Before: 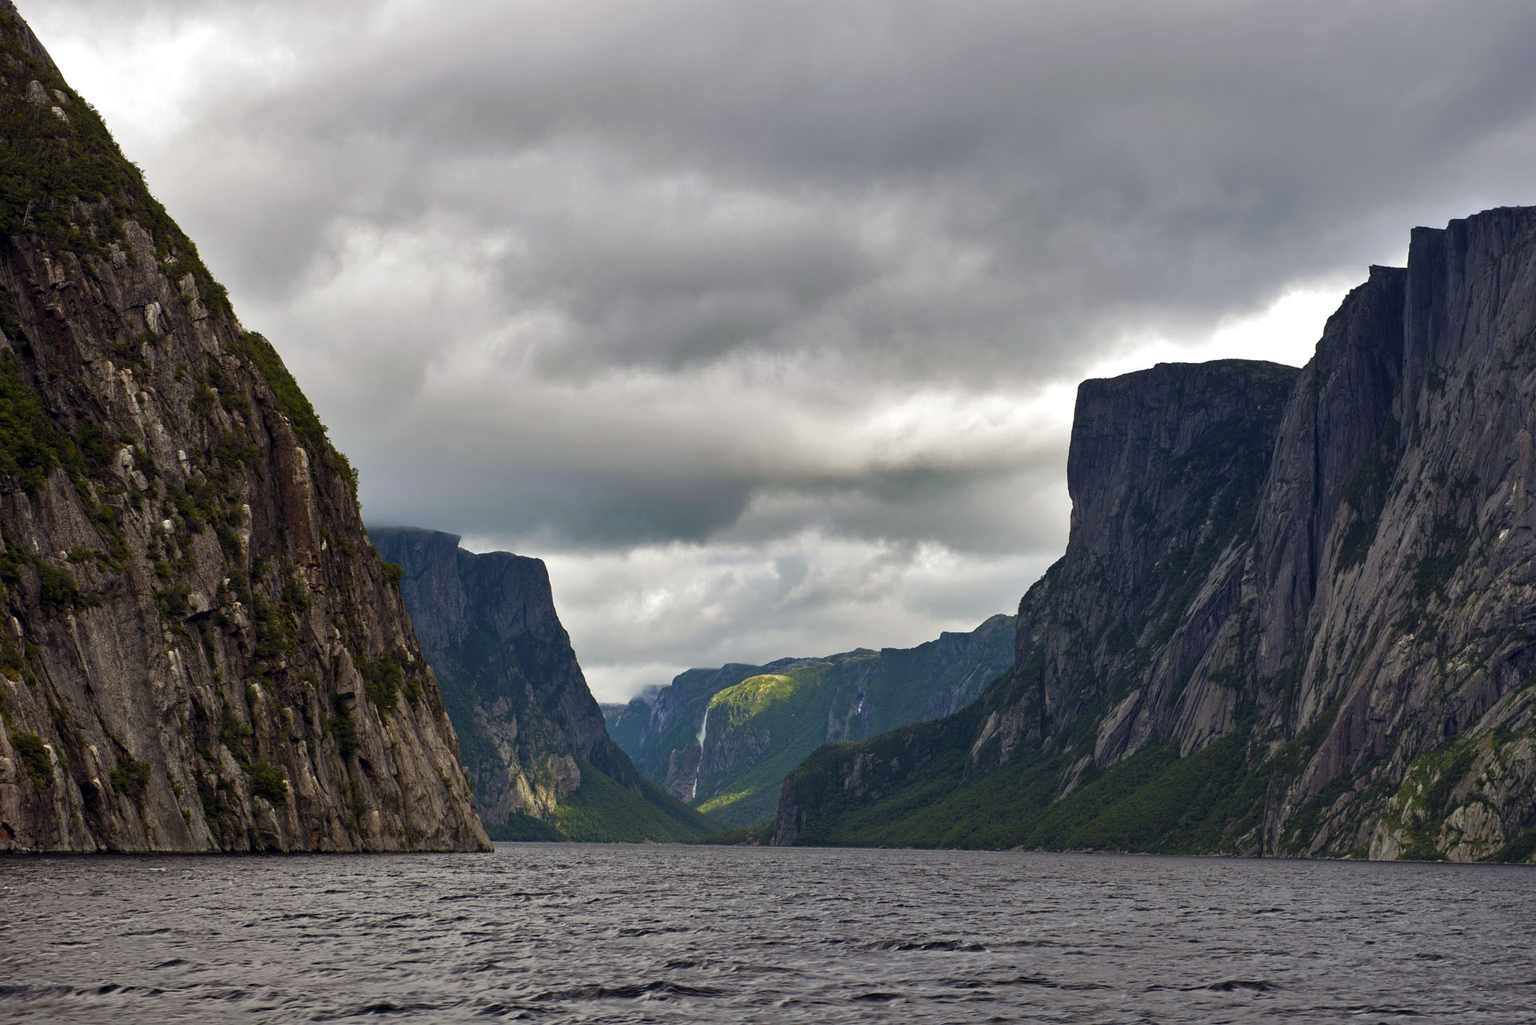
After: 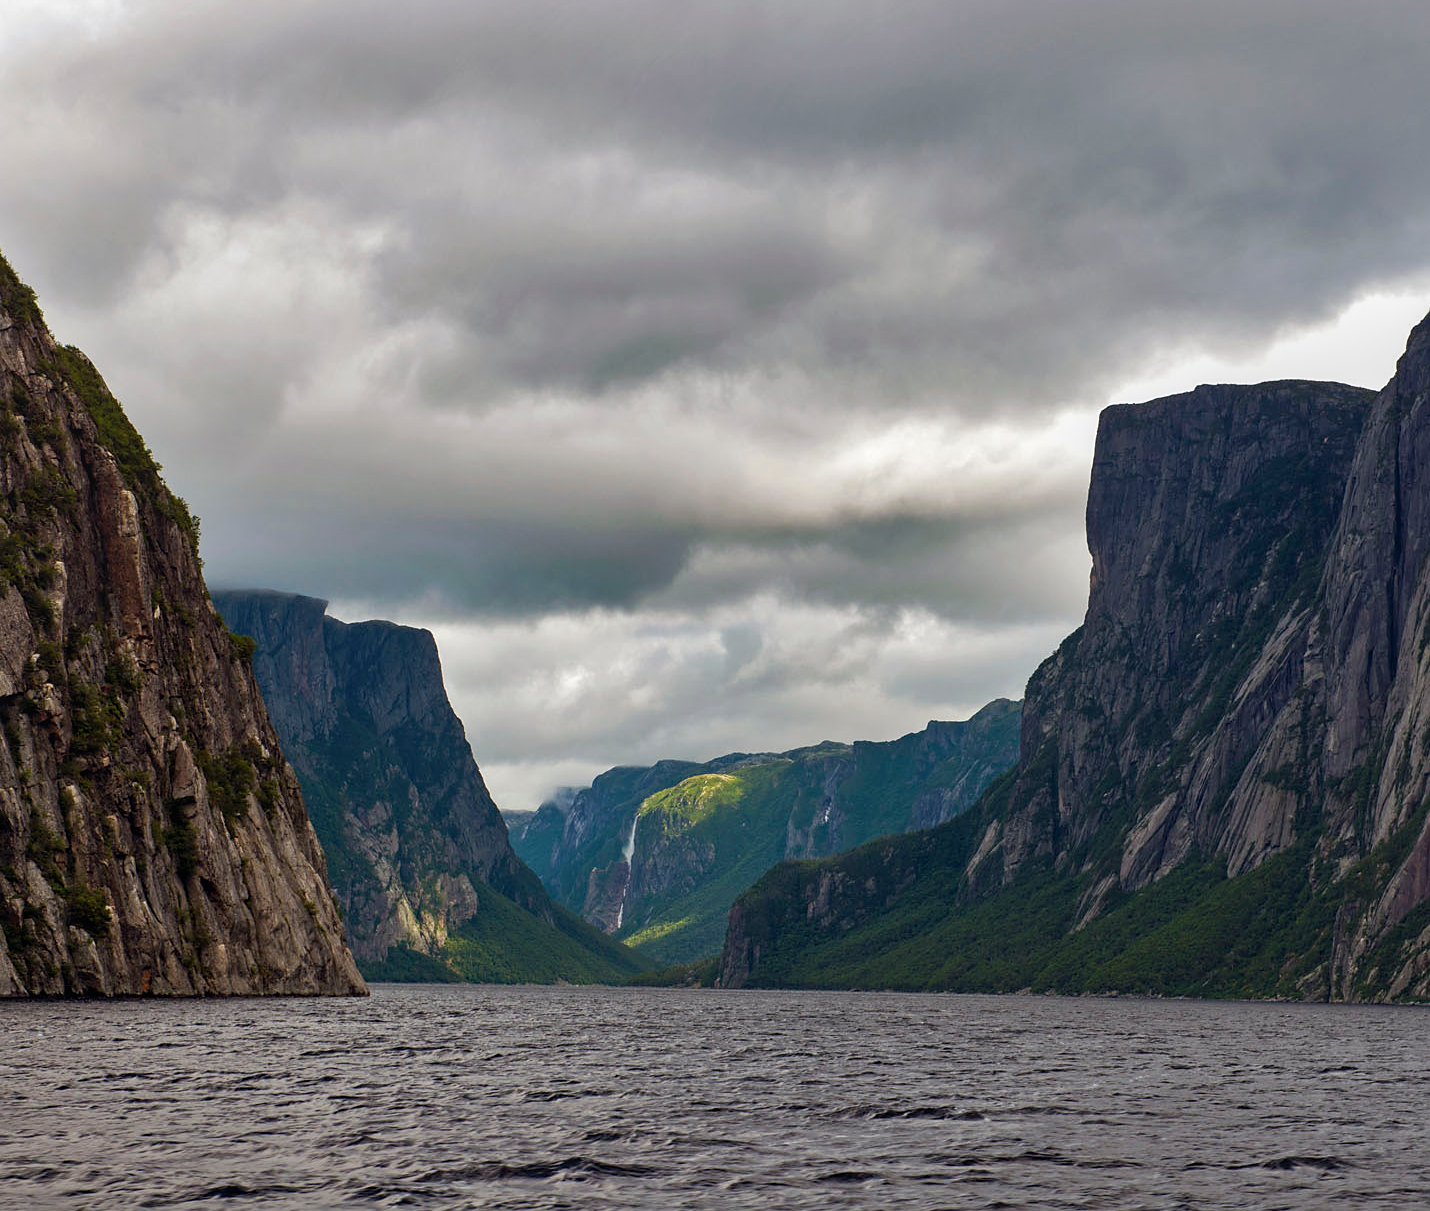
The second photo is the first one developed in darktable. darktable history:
local contrast: detail 110%
sharpen: radius 1.441, amount 0.396, threshold 1.604
crop and rotate: left 12.921%, top 5.411%, right 12.552%
